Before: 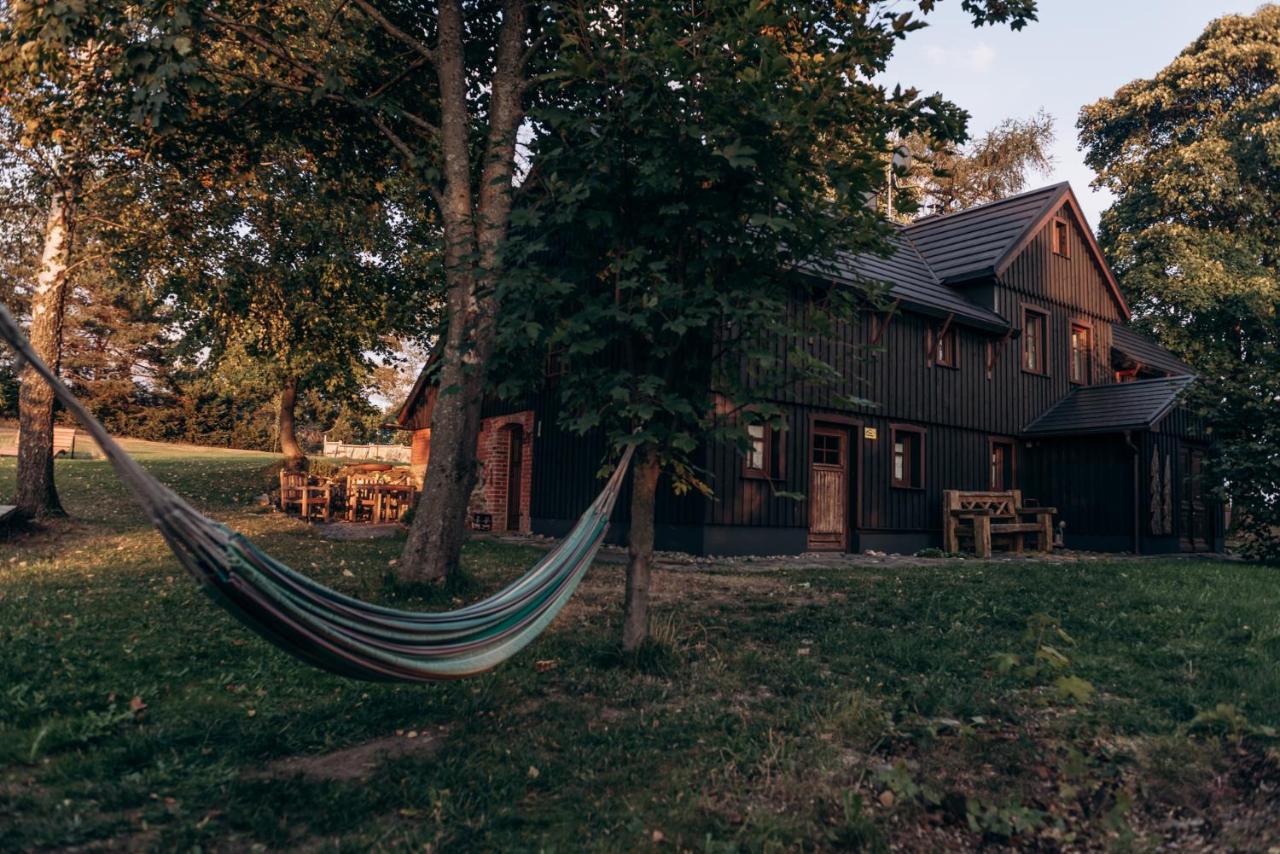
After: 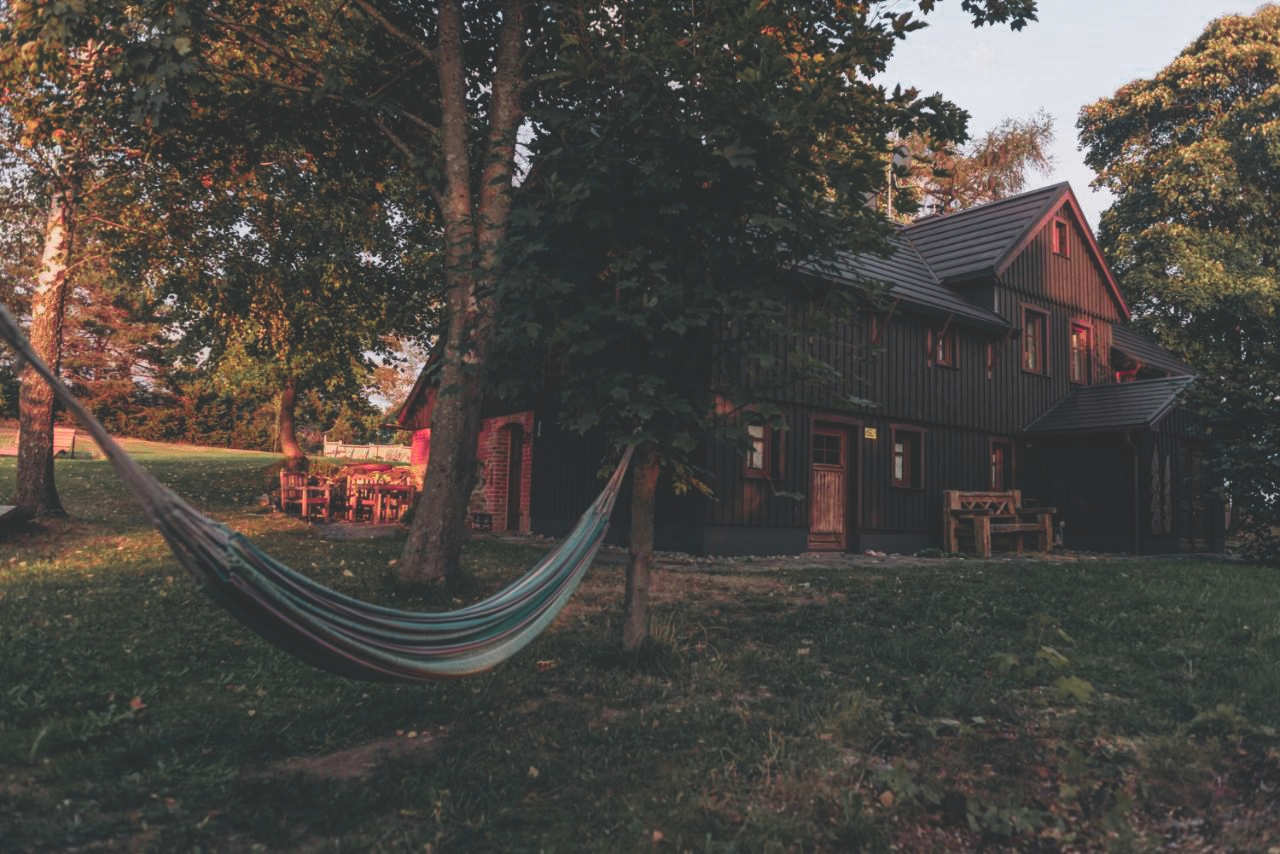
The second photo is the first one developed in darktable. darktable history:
contrast equalizer: octaves 7, y [[0.6 ×6], [0.55 ×6], [0 ×6], [0 ×6], [0 ×6]], mix -0.2
exposure: black level correction -0.025, exposure -0.117 EV, compensate highlight preservation false
tone equalizer: on, module defaults
color zones: curves: ch0 [(0, 0.533) (0.126, 0.533) (0.234, 0.533) (0.368, 0.357) (0.5, 0.5) (0.625, 0.5) (0.74, 0.637) (0.875, 0.5)]; ch1 [(0.004, 0.708) (0.129, 0.662) (0.25, 0.5) (0.375, 0.331) (0.496, 0.396) (0.625, 0.649) (0.739, 0.26) (0.875, 0.5) (1, 0.478)]; ch2 [(0, 0.409) (0.132, 0.403) (0.236, 0.558) (0.379, 0.448) (0.5, 0.5) (0.625, 0.5) (0.691, 0.39) (0.875, 0.5)]
